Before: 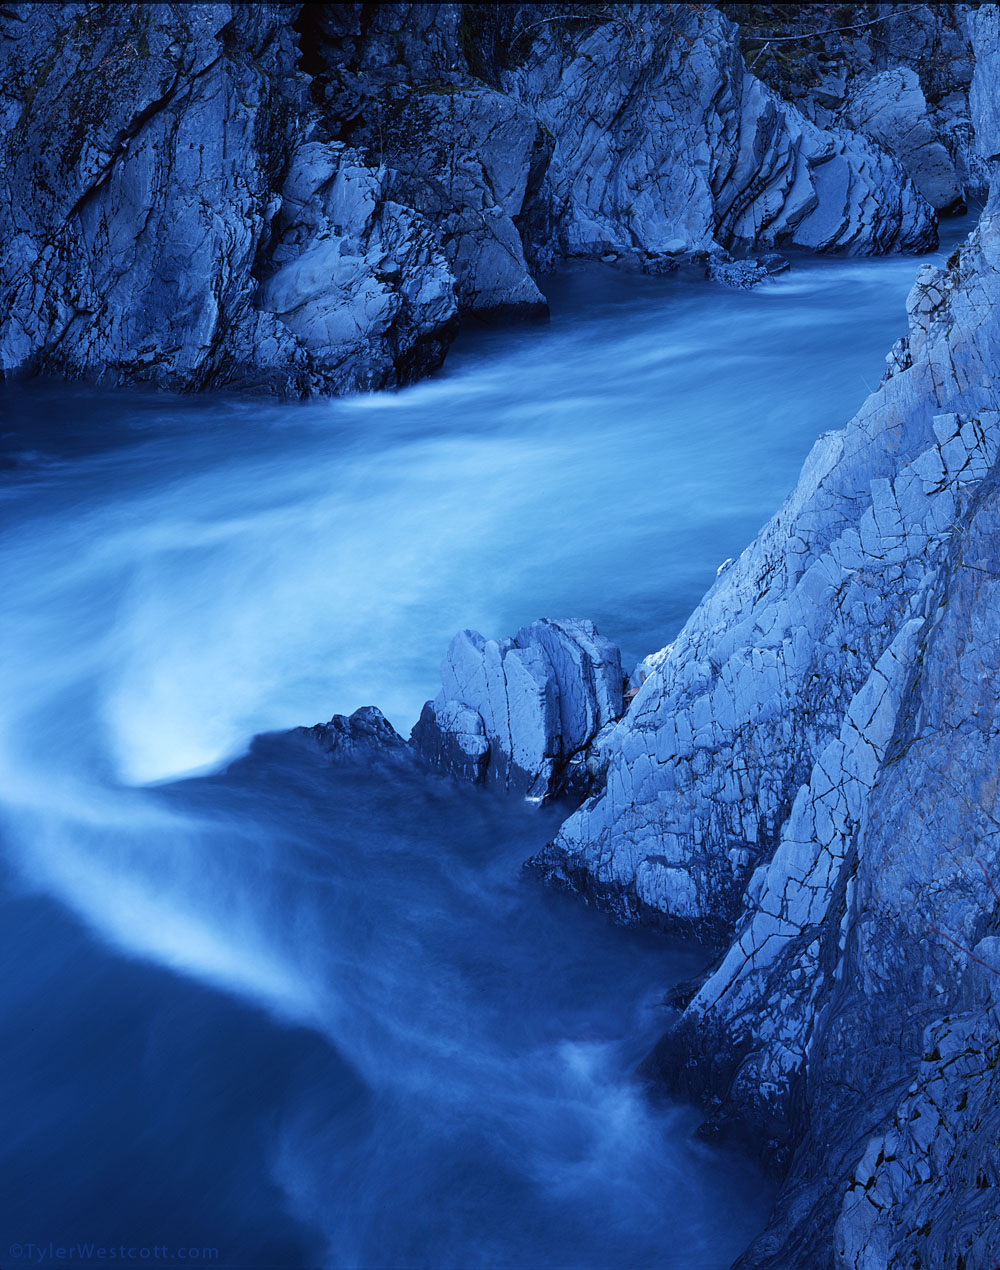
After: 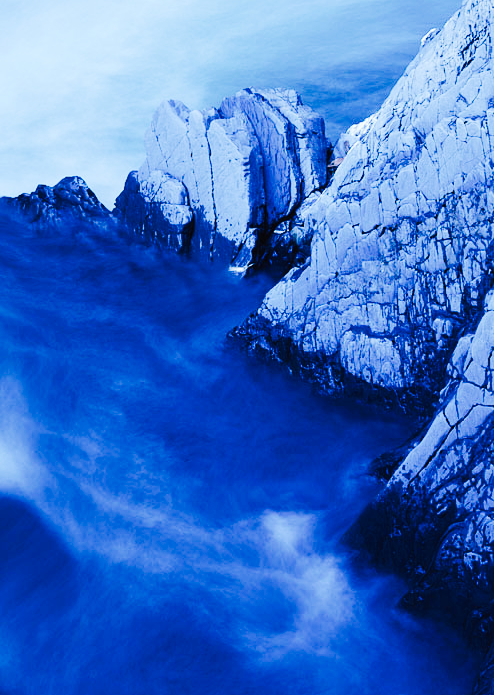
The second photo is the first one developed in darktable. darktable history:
crop: left 29.672%, top 41.786%, right 20.851%, bottom 3.487%
tone curve: curves: ch0 [(0, 0) (0.003, 0.005) (0.011, 0.011) (0.025, 0.02) (0.044, 0.03) (0.069, 0.041) (0.1, 0.062) (0.136, 0.089) (0.177, 0.135) (0.224, 0.189) (0.277, 0.259) (0.335, 0.373) (0.399, 0.499) (0.468, 0.622) (0.543, 0.724) (0.623, 0.807) (0.709, 0.868) (0.801, 0.916) (0.898, 0.964) (1, 1)], preserve colors none
